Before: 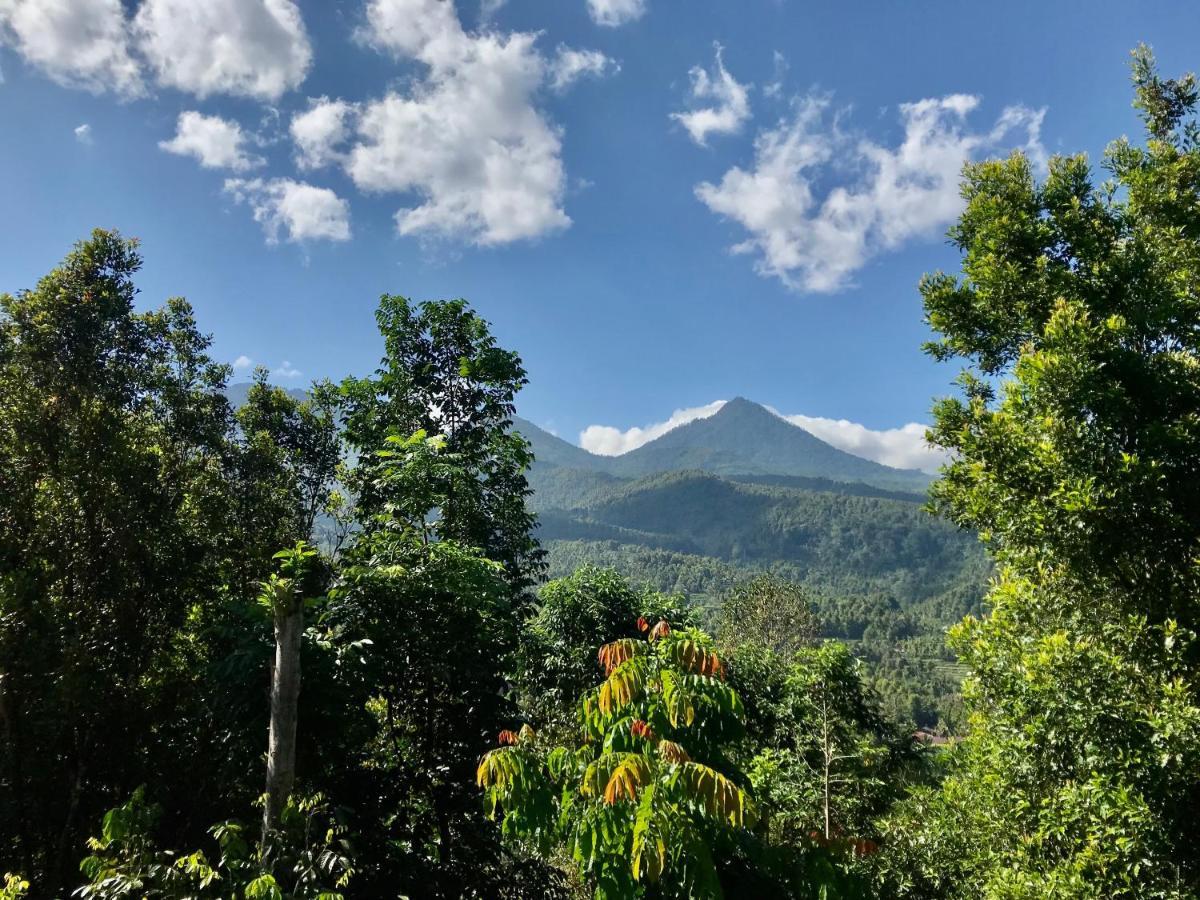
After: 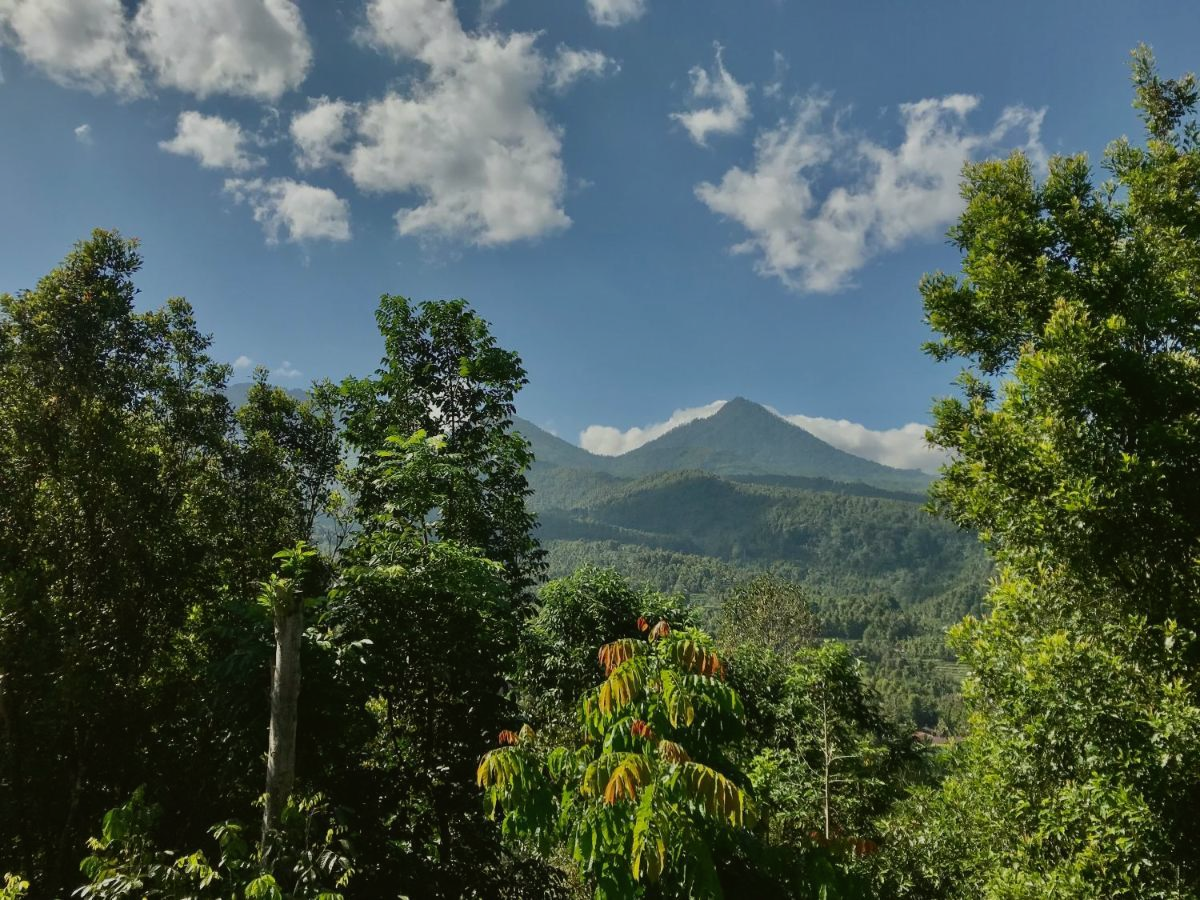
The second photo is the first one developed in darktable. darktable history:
color balance: mode lift, gamma, gain (sRGB), lift [1.04, 1, 1, 0.97], gamma [1.01, 1, 1, 0.97], gain [0.96, 1, 1, 0.97]
exposure: exposure -0.492 EV, compensate highlight preservation false
